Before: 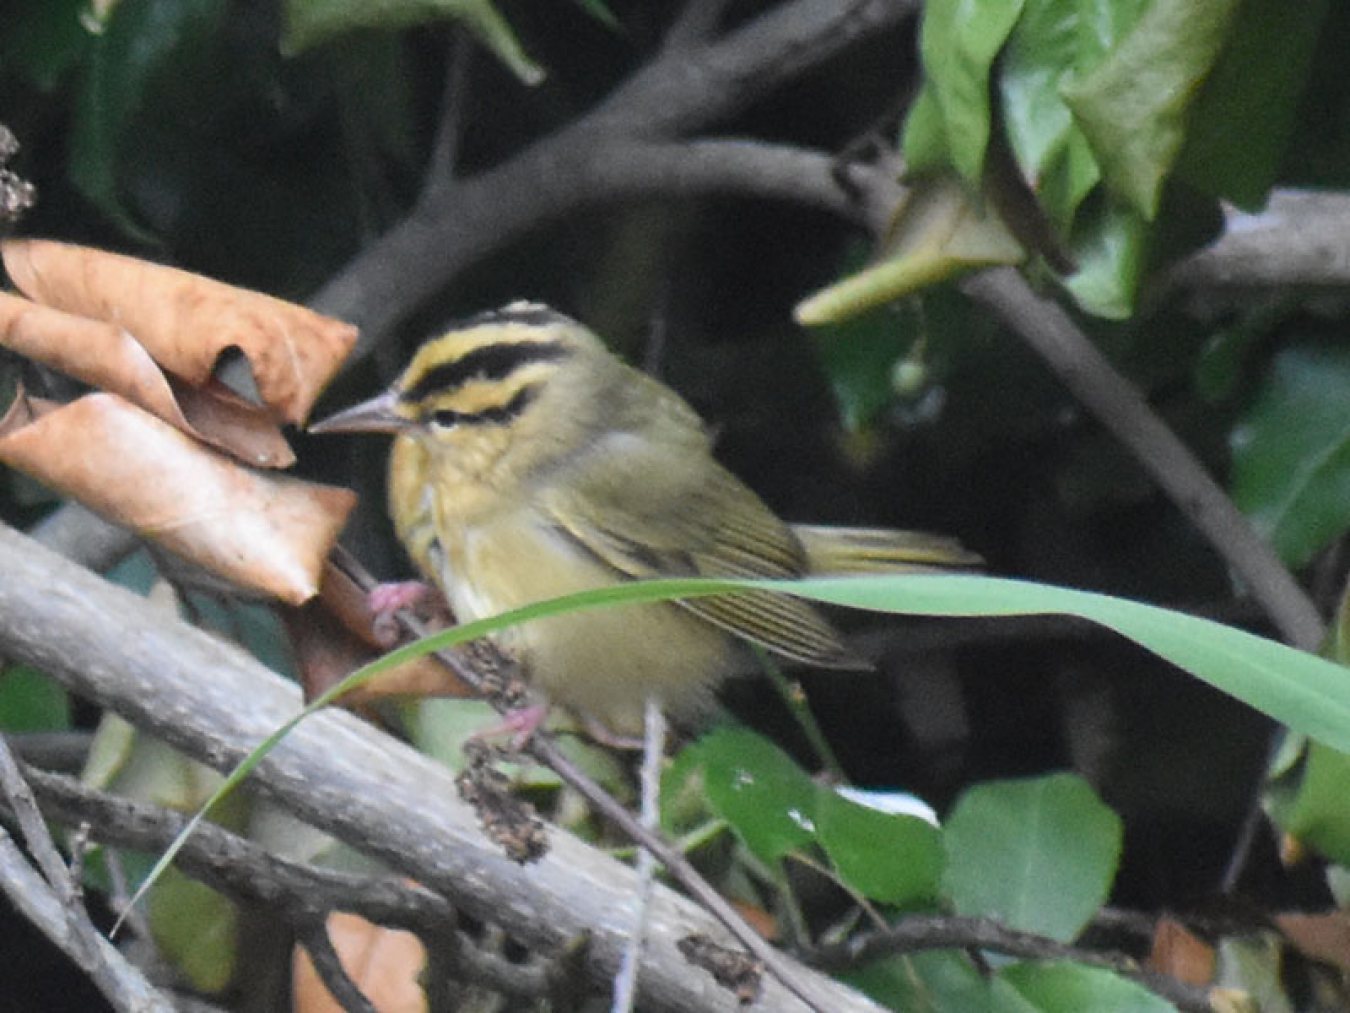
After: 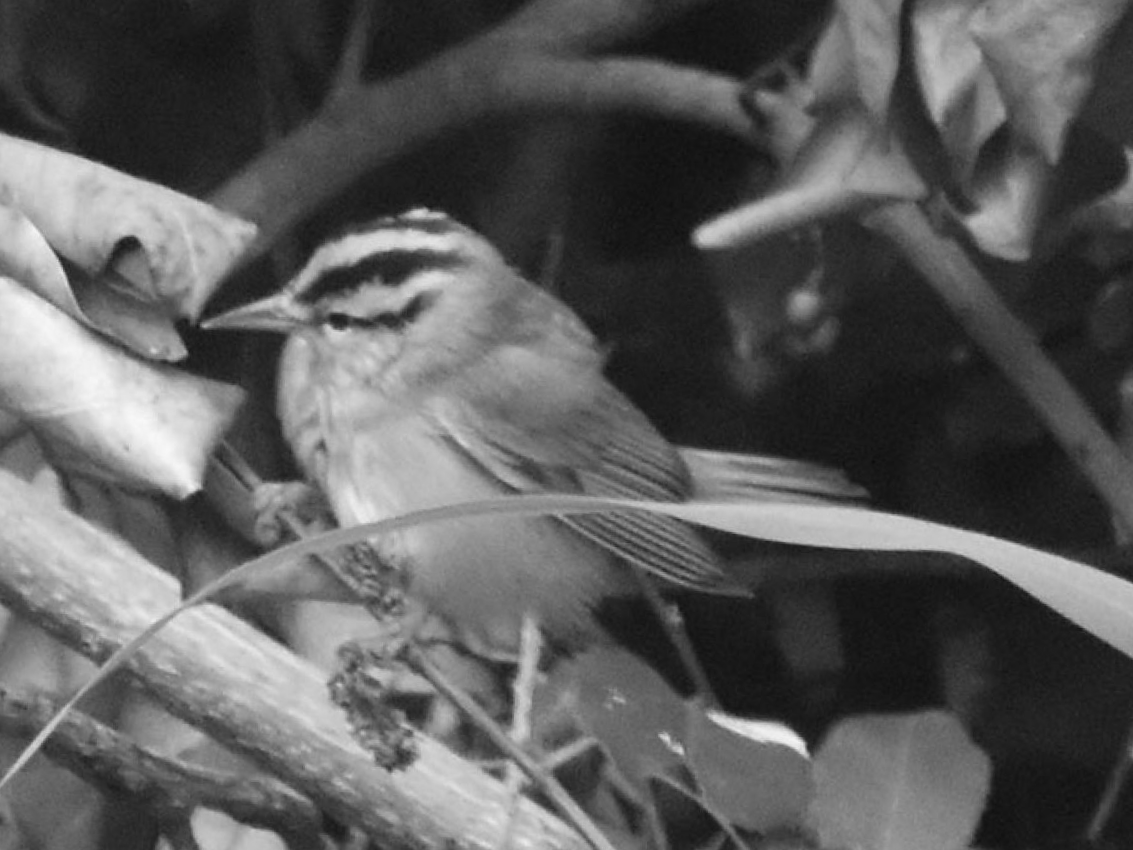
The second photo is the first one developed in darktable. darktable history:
crop and rotate: angle -3.27°, left 5.211%, top 5.211%, right 4.607%, bottom 4.607%
monochrome: a -4.13, b 5.16, size 1
